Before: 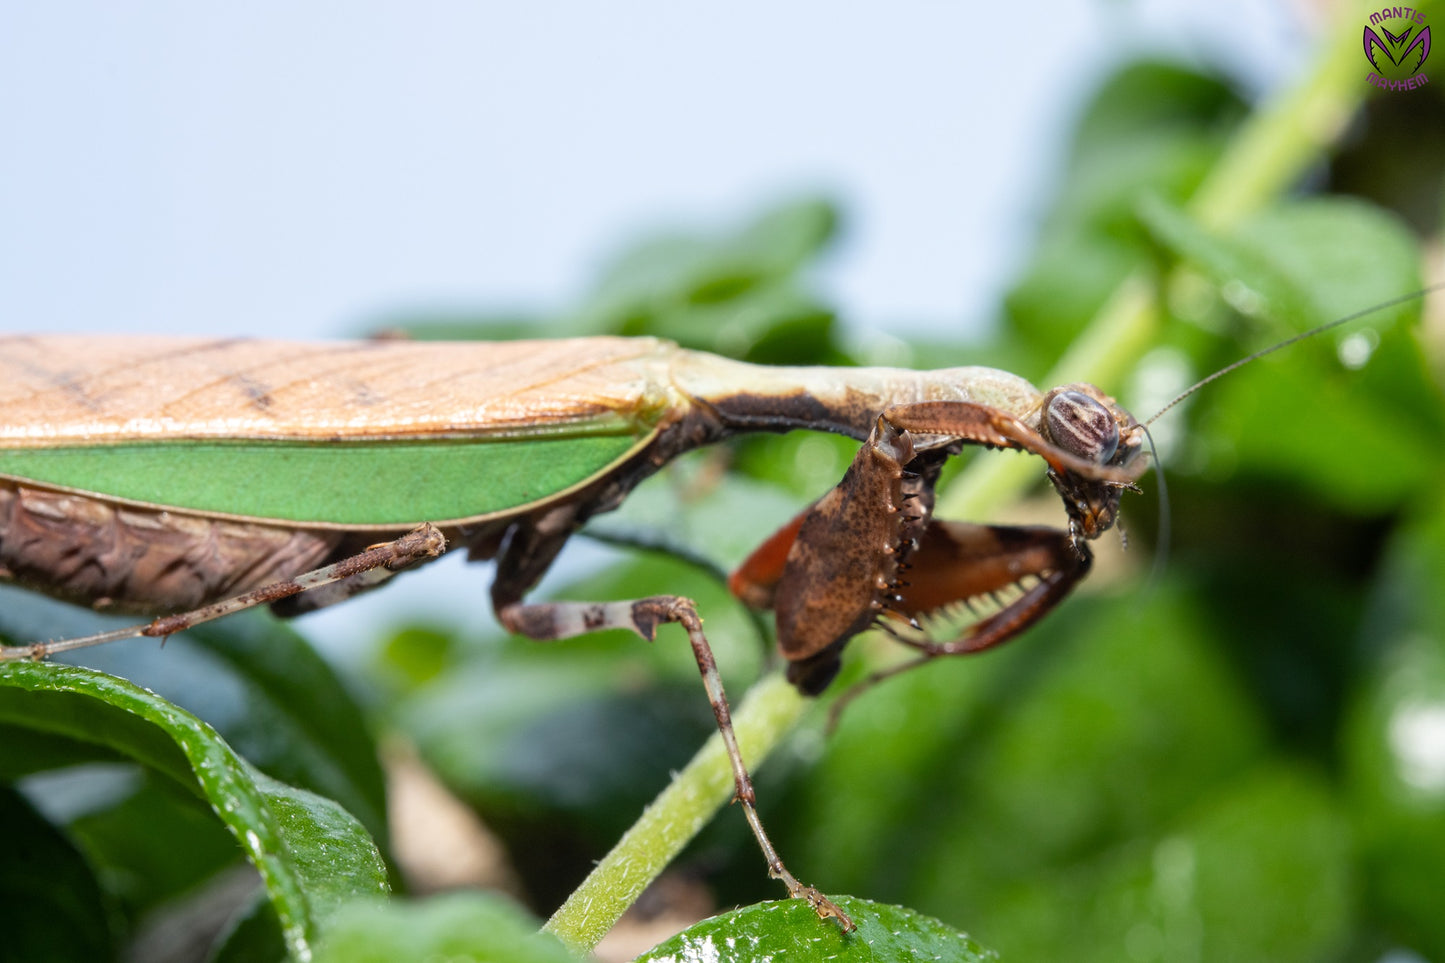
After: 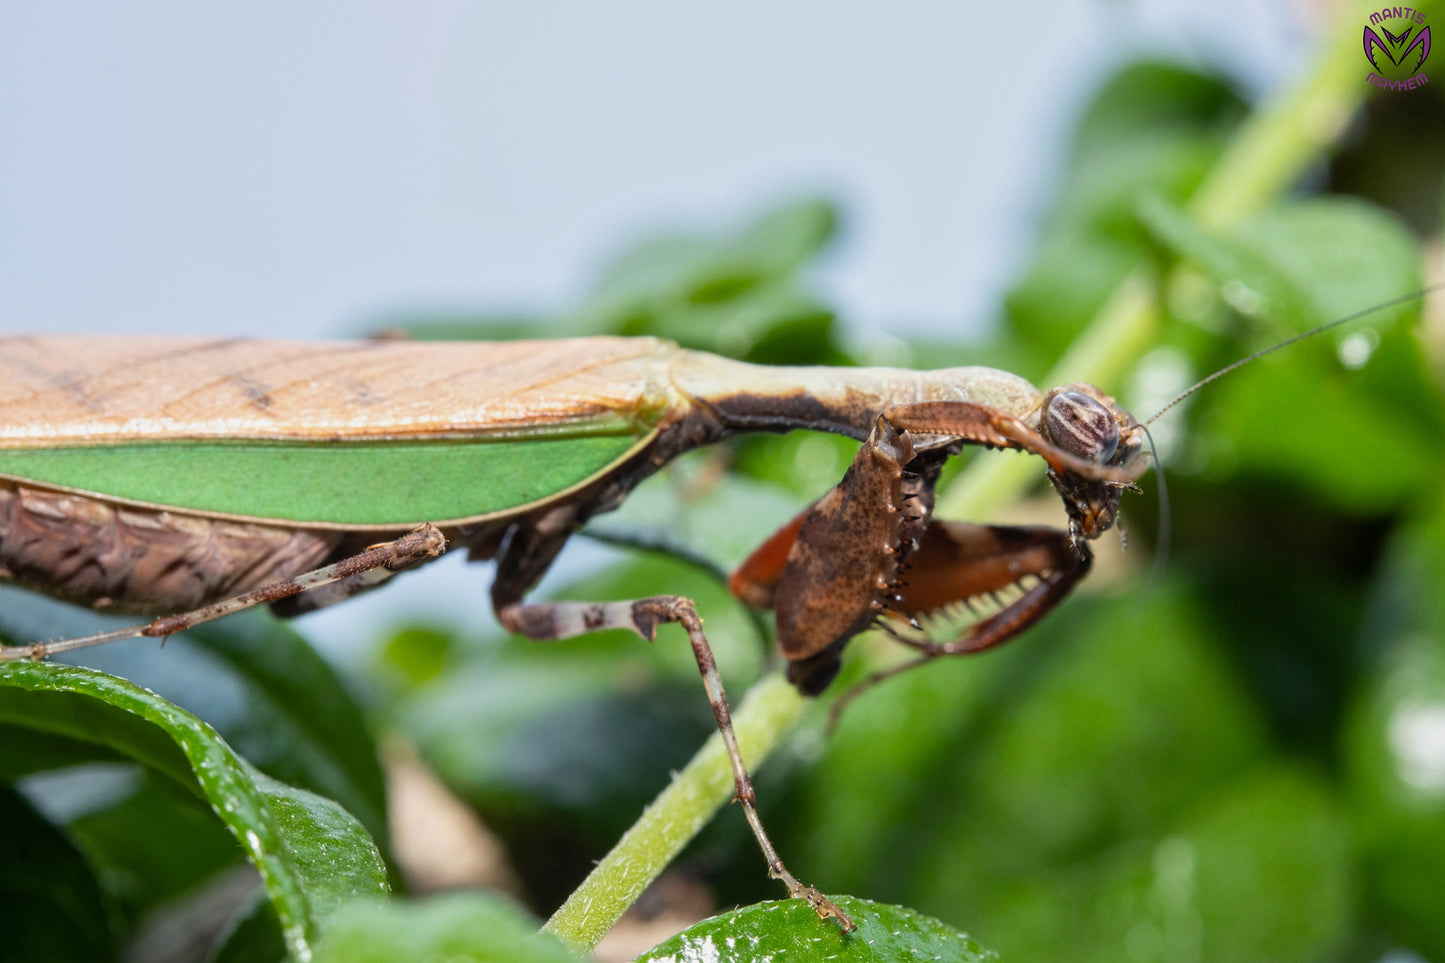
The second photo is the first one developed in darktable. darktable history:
tone equalizer: -8 EV -0.001 EV, -7 EV 0.005 EV, -6 EV -0.023 EV, -5 EV 0.015 EV, -4 EV -0.025 EV, -3 EV 0.009 EV, -2 EV -0.072 EV, -1 EV -0.301 EV, +0 EV -0.556 EV, smoothing diameter 2.07%, edges refinement/feathering 19.96, mask exposure compensation -1.57 EV, filter diffusion 5
